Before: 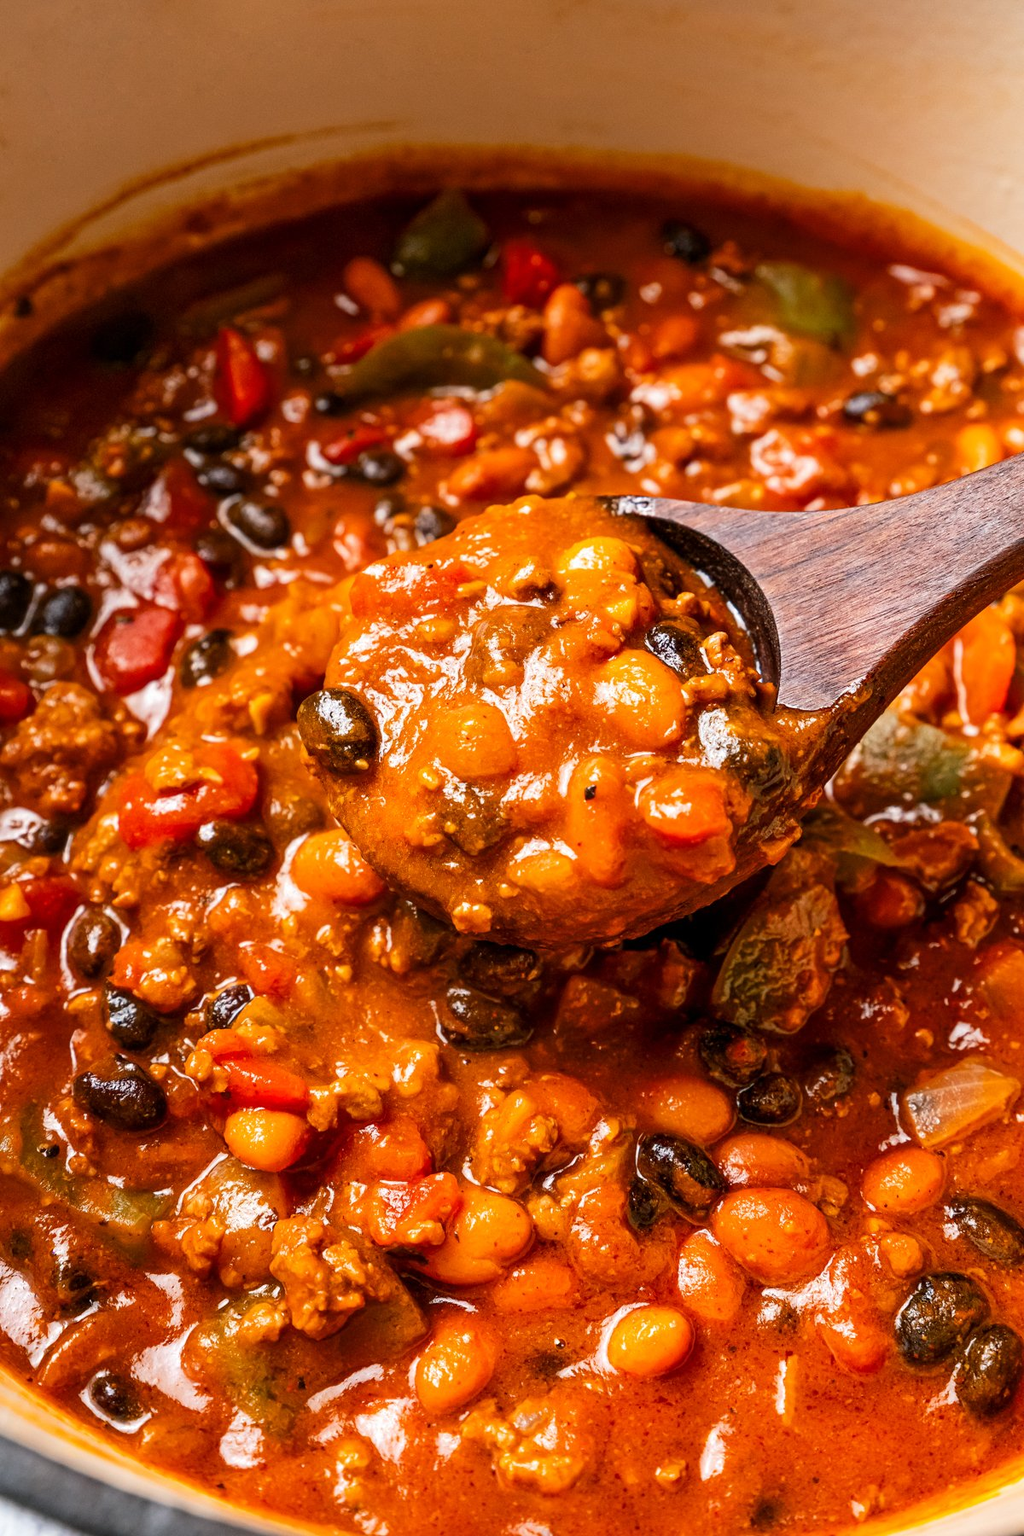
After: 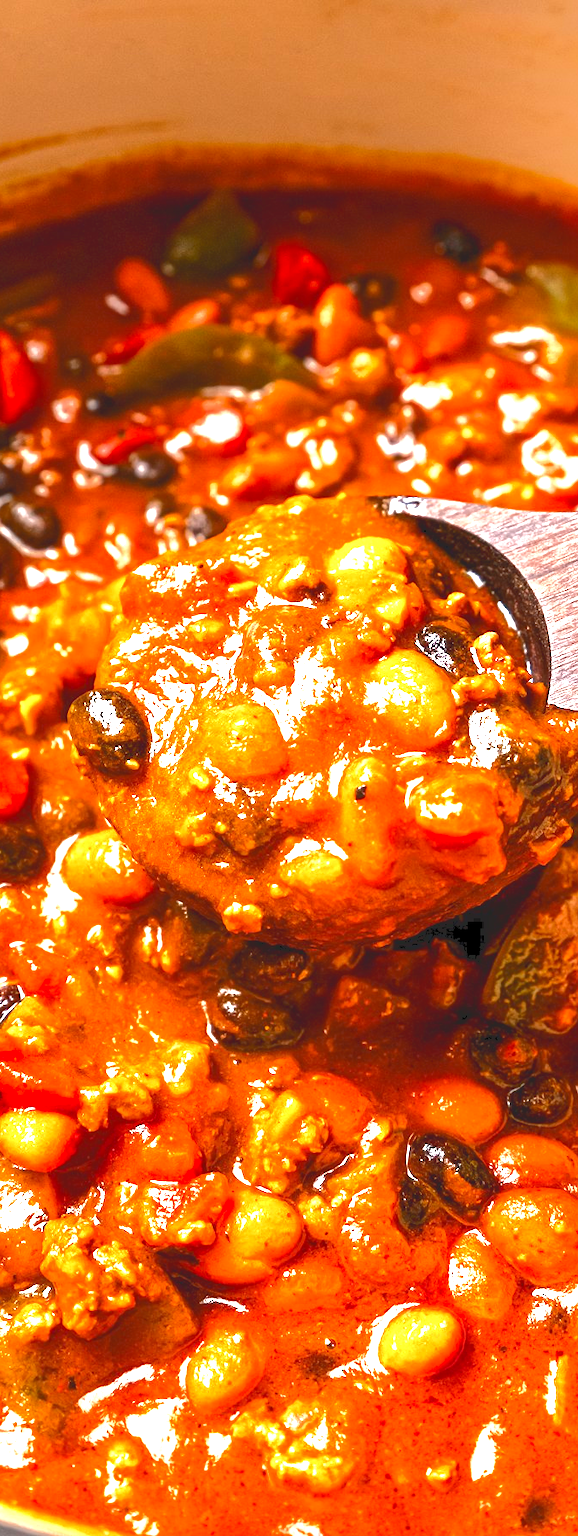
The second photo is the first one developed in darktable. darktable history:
crop and rotate: left 22.44%, right 20.988%
tone curve: curves: ch0 [(0, 0) (0.003, 0.149) (0.011, 0.152) (0.025, 0.154) (0.044, 0.164) (0.069, 0.179) (0.1, 0.194) (0.136, 0.211) (0.177, 0.232) (0.224, 0.258) (0.277, 0.289) (0.335, 0.326) (0.399, 0.371) (0.468, 0.438) (0.543, 0.504) (0.623, 0.569) (0.709, 0.642) (0.801, 0.716) (0.898, 0.775) (1, 1)], color space Lab, independent channels, preserve colors none
exposure: exposure 1.261 EV, compensate highlight preservation false
